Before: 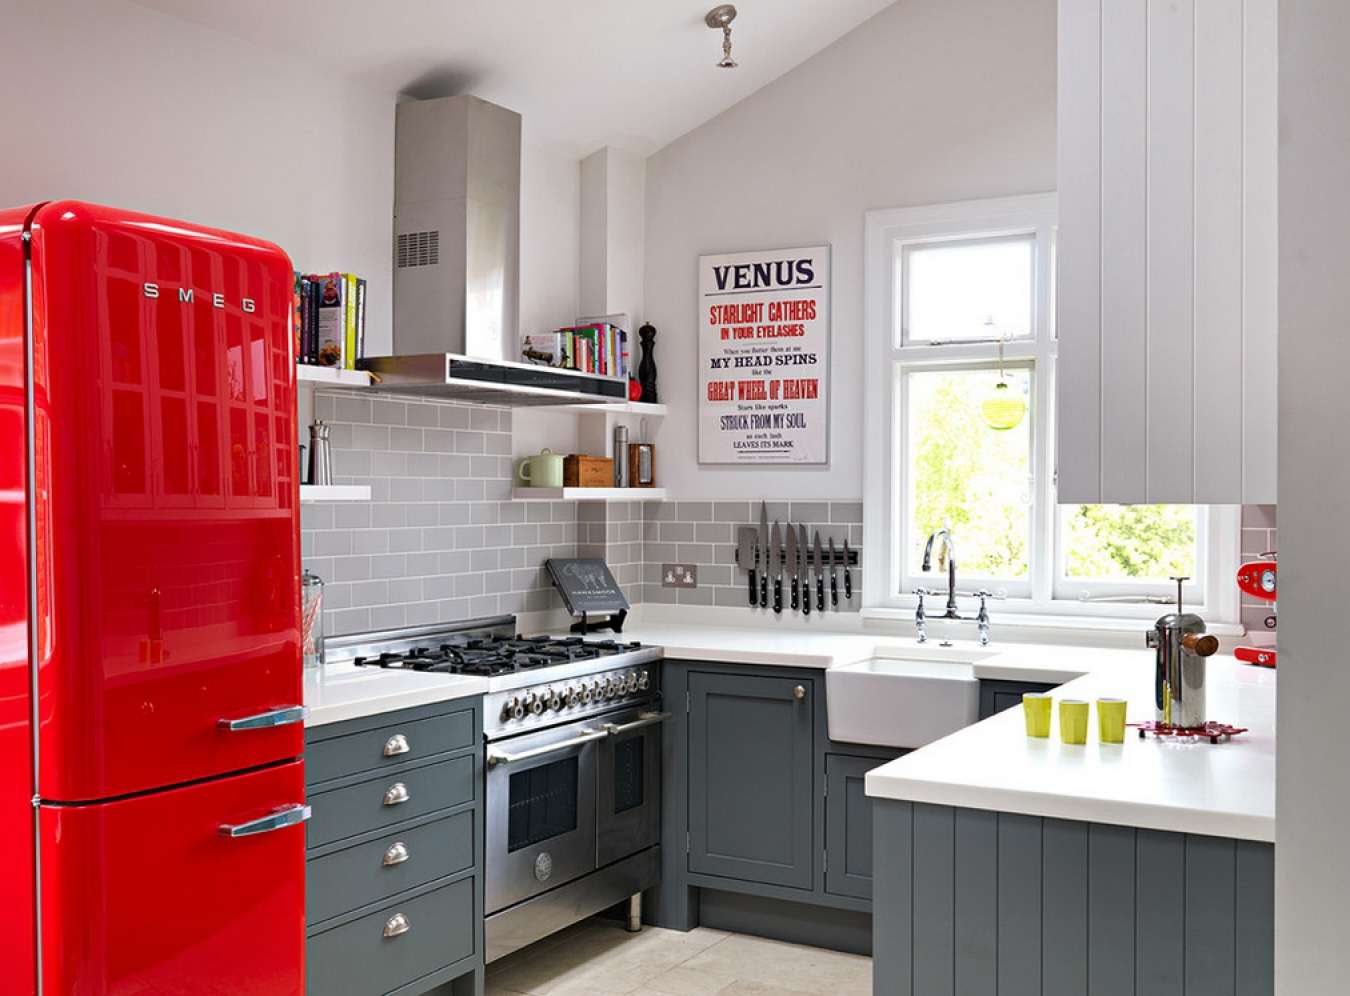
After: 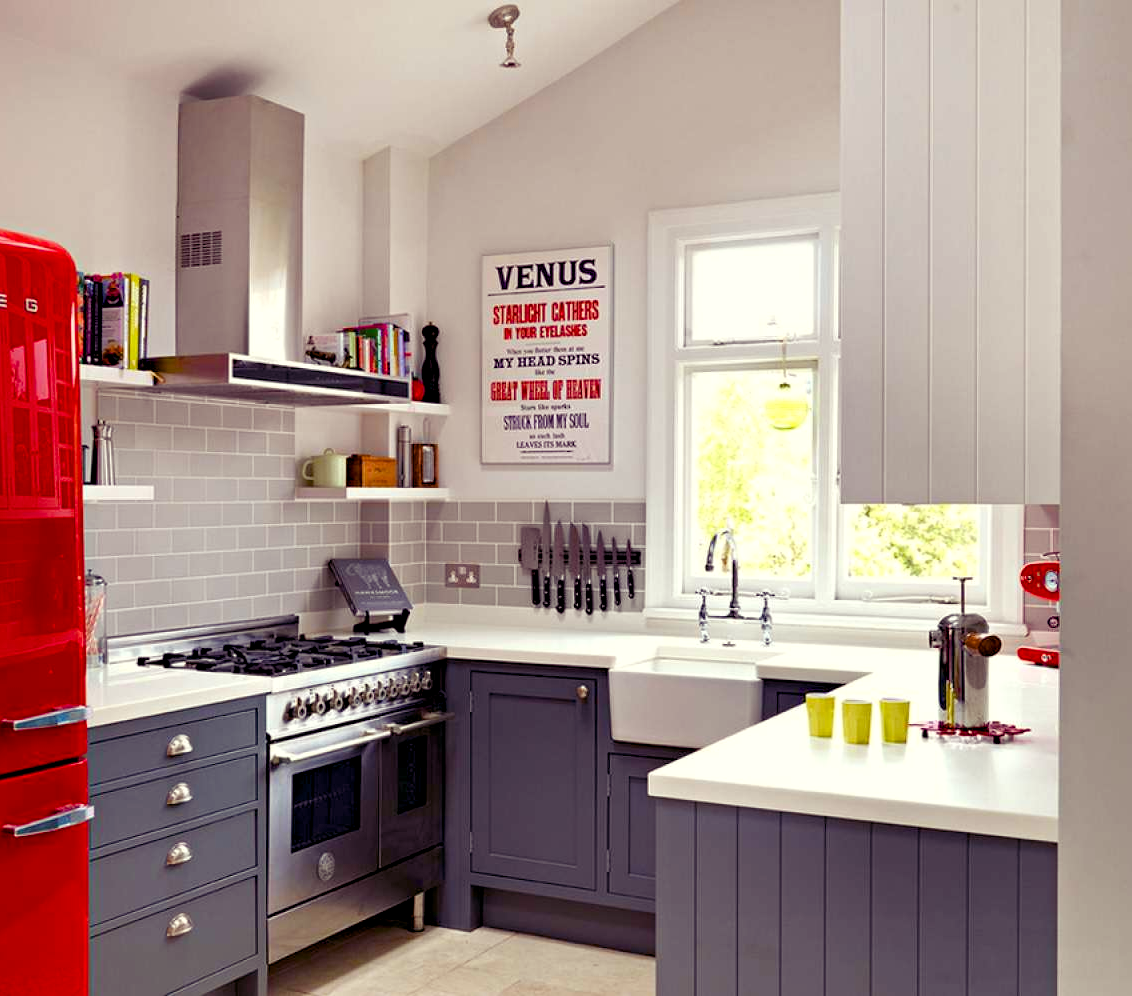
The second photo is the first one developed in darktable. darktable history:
crop: left 16.145%
color balance rgb: shadows lift › luminance -21.66%, shadows lift › chroma 8.98%, shadows lift › hue 283.37°, power › chroma 1.05%, power › hue 25.59°, highlights gain › luminance 6.08%, highlights gain › chroma 2.55%, highlights gain › hue 90°, global offset › luminance -0.87%, perceptual saturation grading › global saturation 25%, perceptual saturation grading › highlights -28.39%, perceptual saturation grading › shadows 33.98%
